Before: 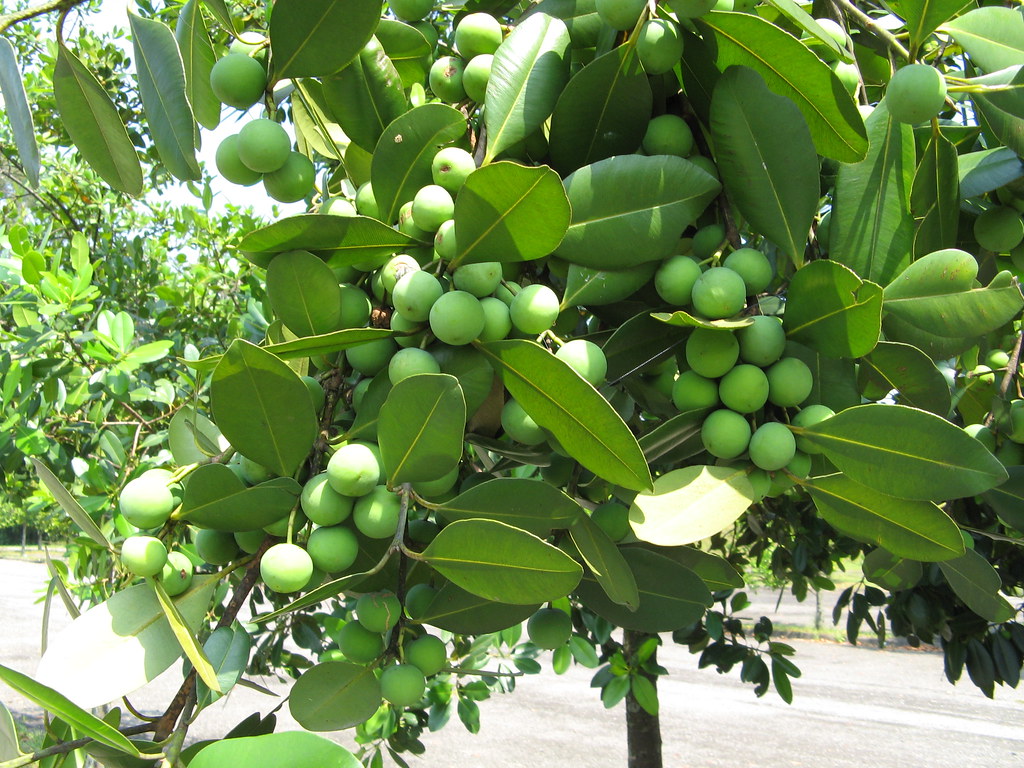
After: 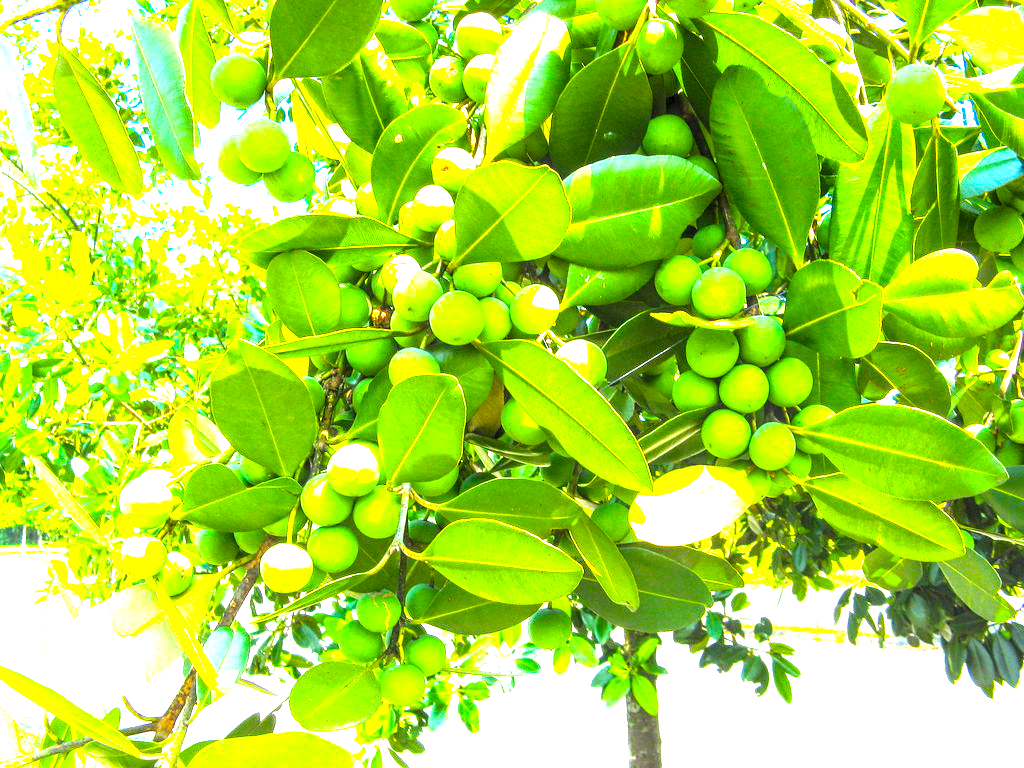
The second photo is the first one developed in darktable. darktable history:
color balance rgb: linear chroma grading › global chroma 41.73%, perceptual saturation grading › global saturation 19.769%, perceptual brilliance grading › global brilliance 17.953%, global vibrance 20%
local contrast: detail 150%
exposure: black level correction 0, exposure 1.574 EV, compensate highlight preservation false
